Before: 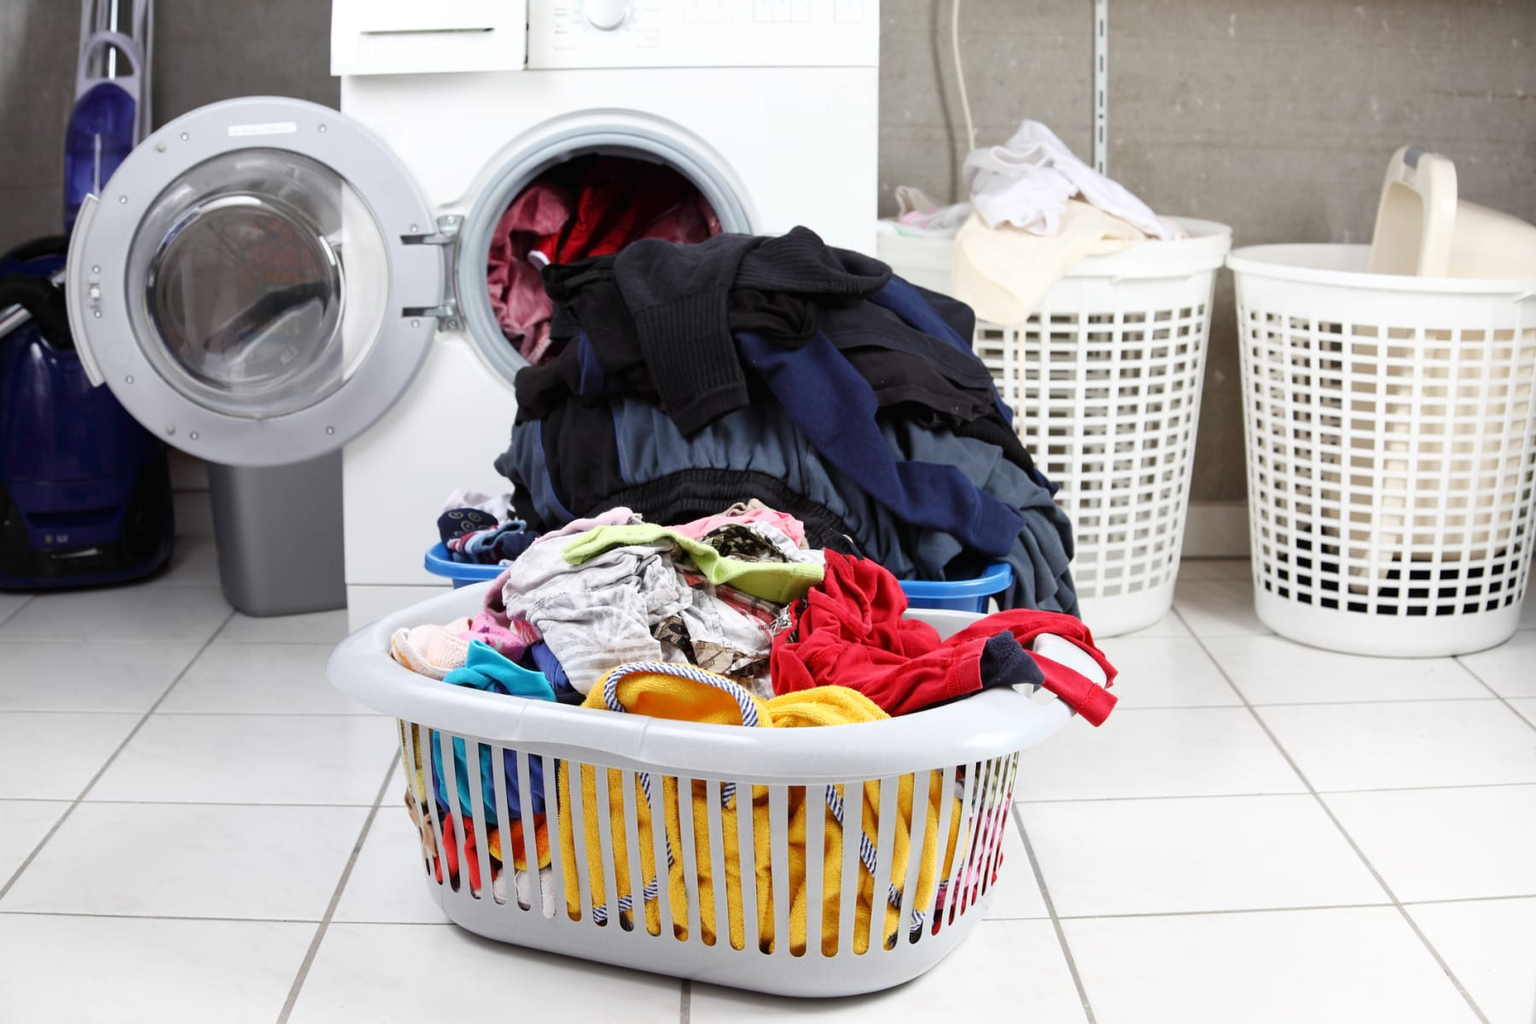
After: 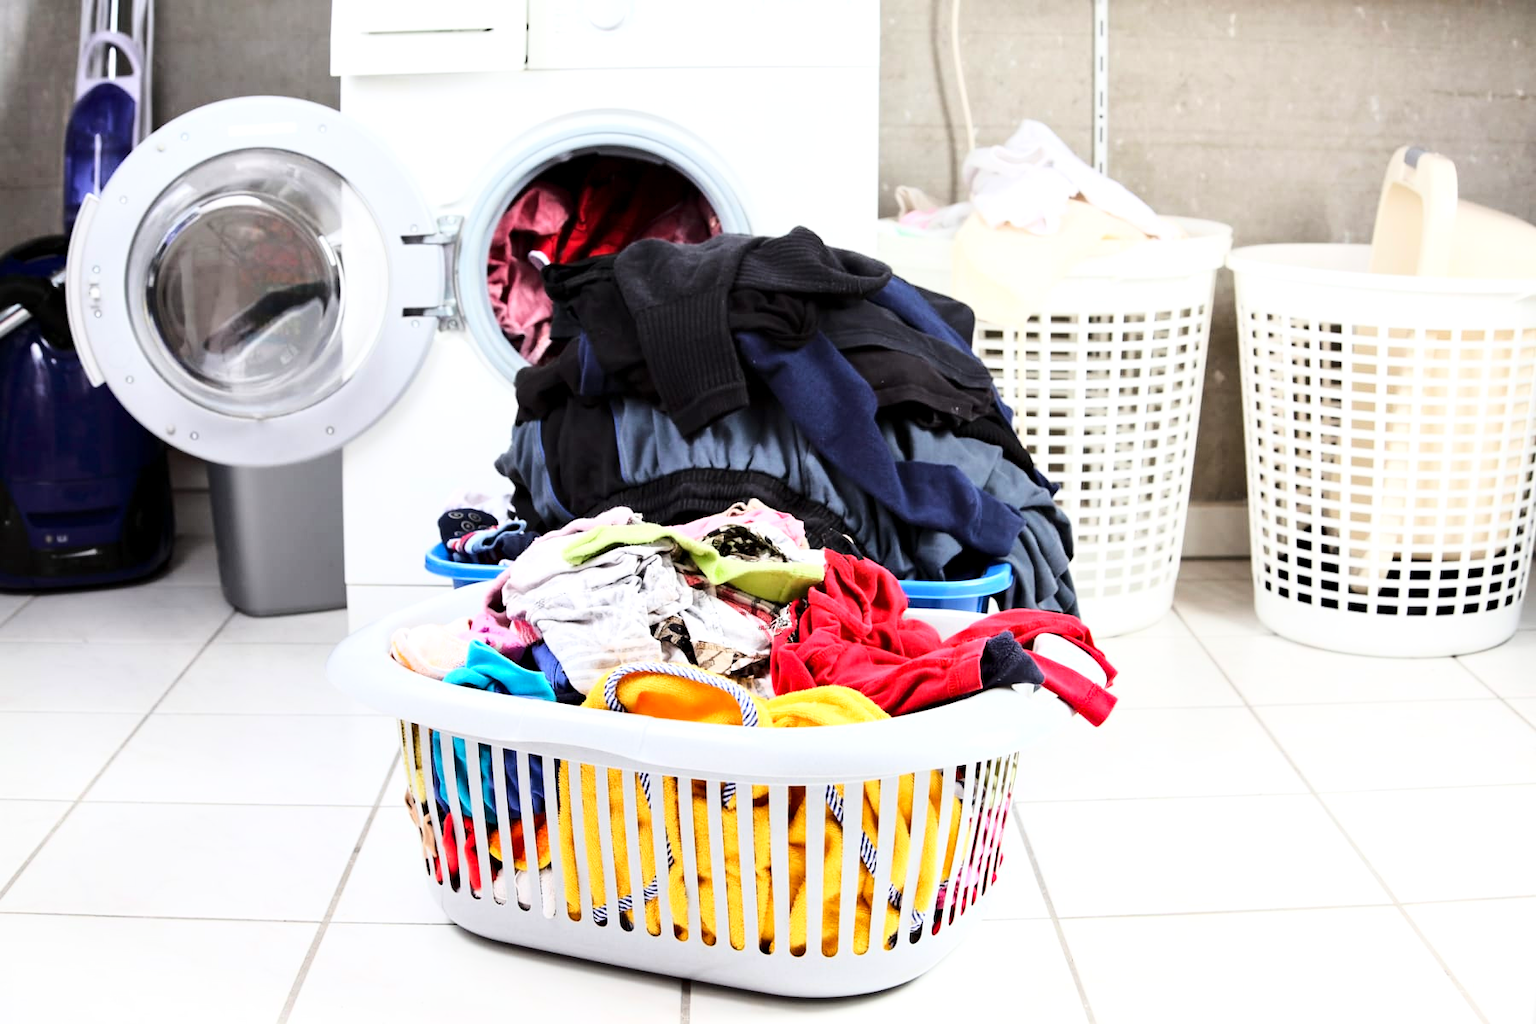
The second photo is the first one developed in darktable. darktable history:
tone equalizer: on, module defaults
base curve: curves: ch0 [(0, 0) (0.028, 0.03) (0.121, 0.232) (0.46, 0.748) (0.859, 0.968) (1, 1)]
contrast equalizer: octaves 7, y [[0.6 ×6], [0.55 ×6], [0 ×6], [0 ×6], [0 ×6]], mix 0.3
exposure: exposure 0.2 EV, compensate highlight preservation false
